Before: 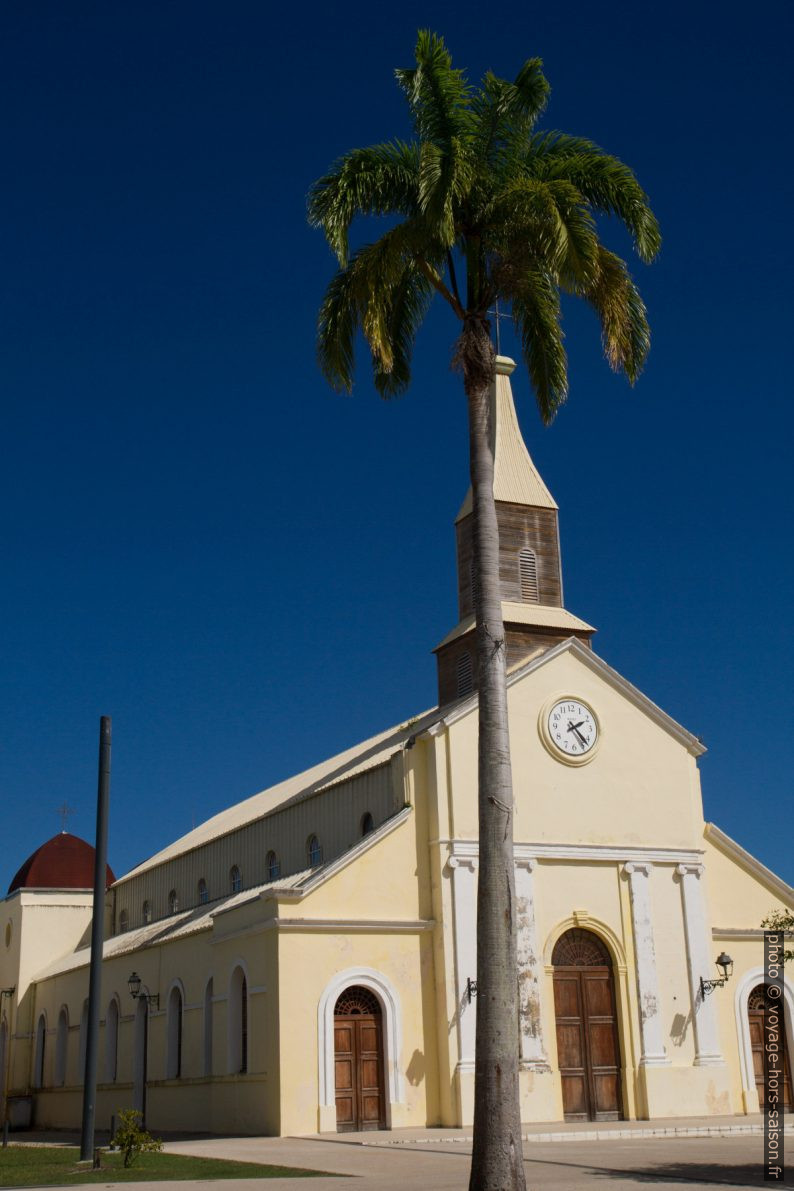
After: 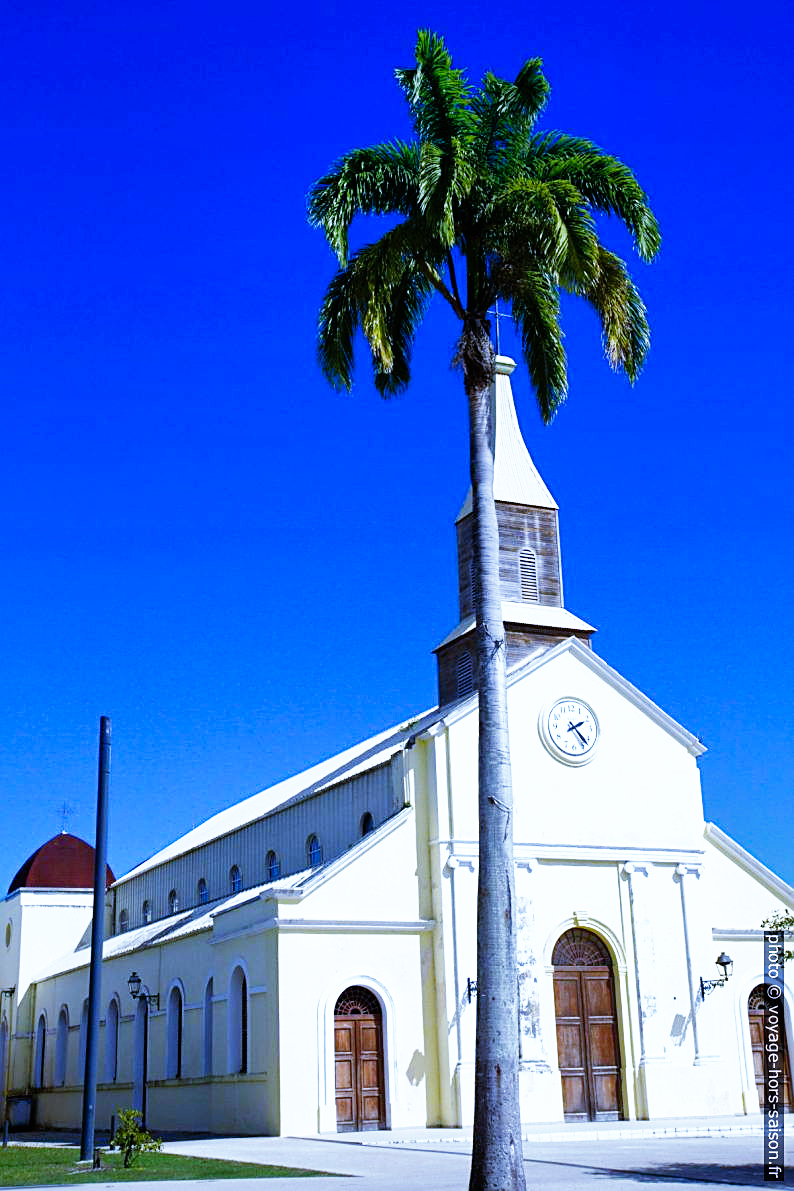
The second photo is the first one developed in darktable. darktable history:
color balance: mode lift, gamma, gain (sRGB), lift [0.97, 1, 1, 1], gamma [1.03, 1, 1, 1]
exposure: black level correction 0.001, exposure 0.5 EV, compensate exposure bias true, compensate highlight preservation false
white balance: red 0.766, blue 1.537
sharpen: on, module defaults
shadows and highlights: on, module defaults
base curve: curves: ch0 [(0, 0) (0.007, 0.004) (0.027, 0.03) (0.046, 0.07) (0.207, 0.54) (0.442, 0.872) (0.673, 0.972) (1, 1)], preserve colors none
